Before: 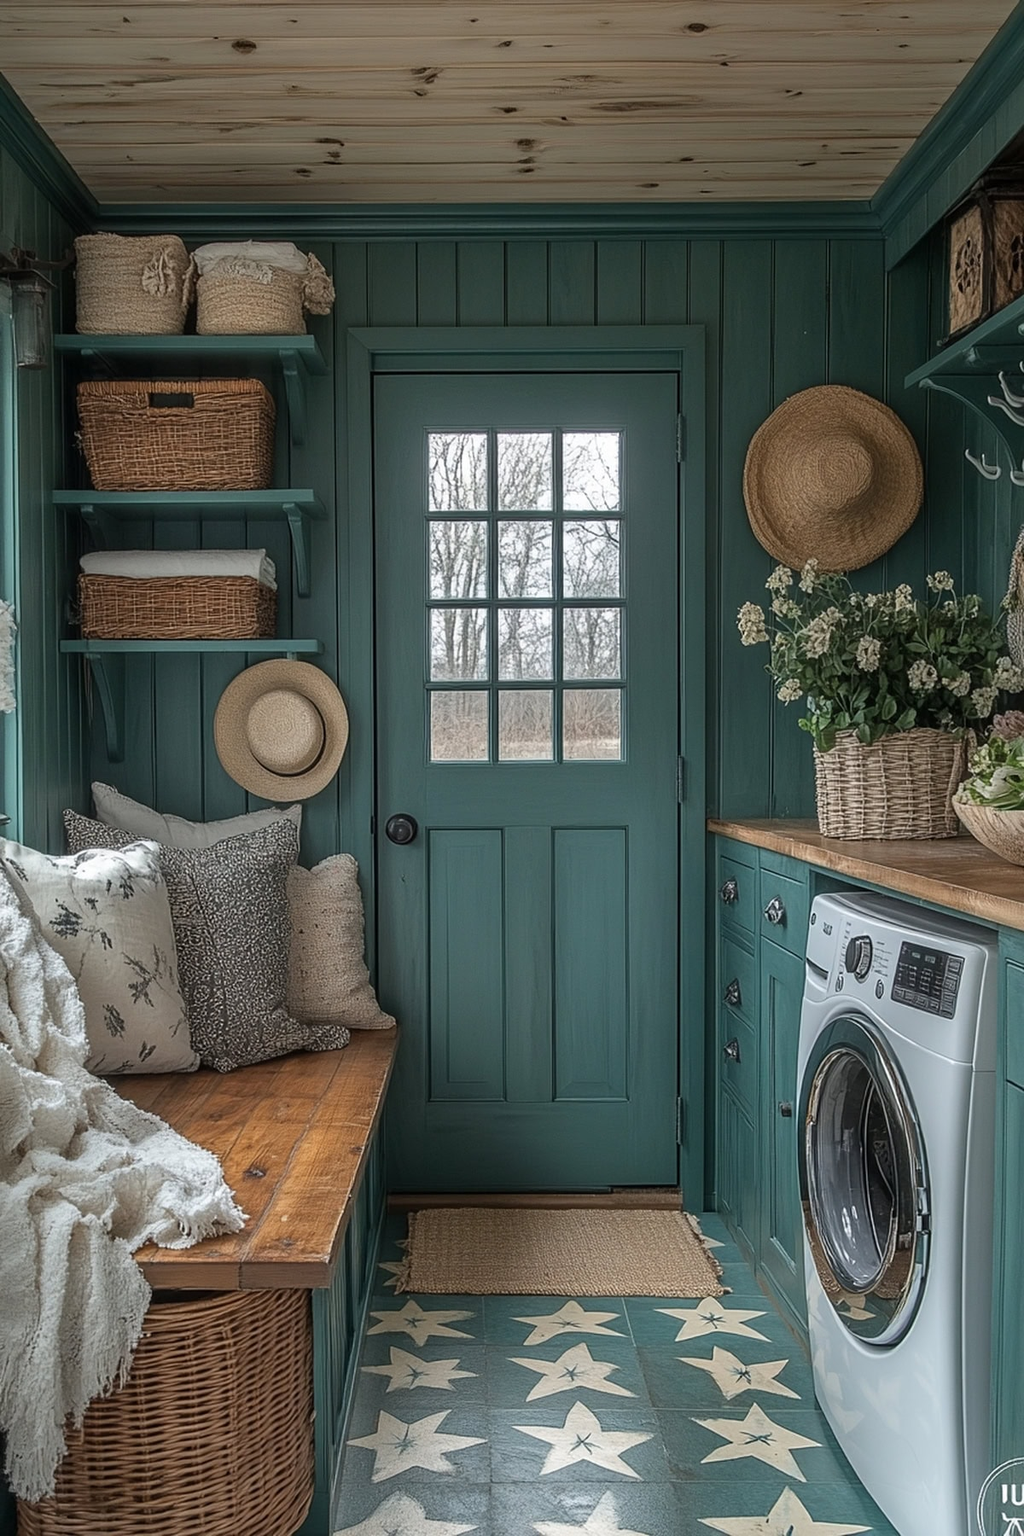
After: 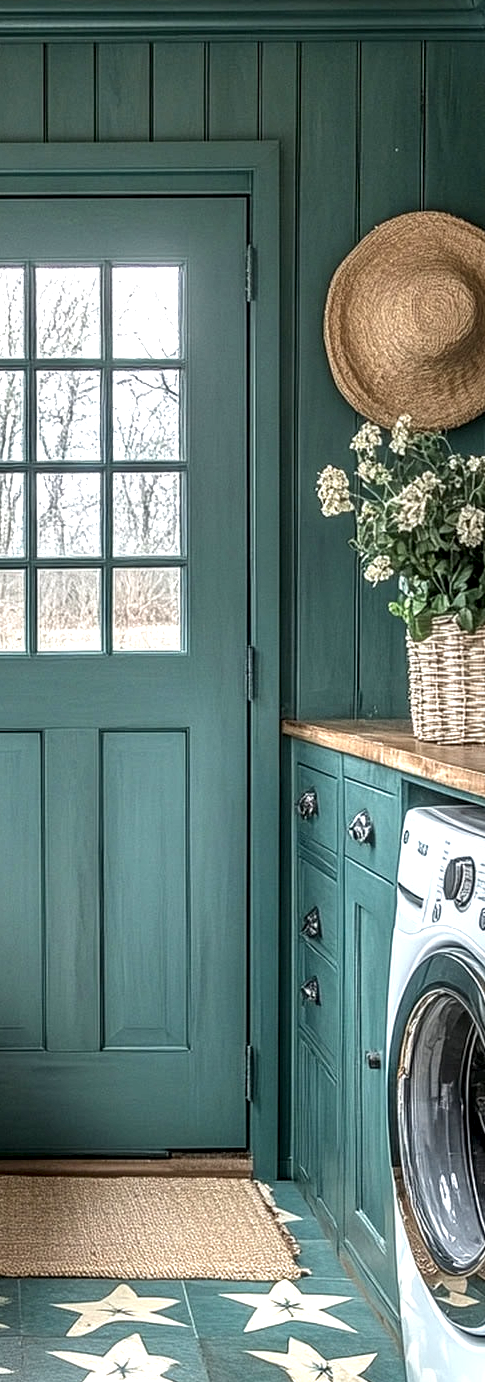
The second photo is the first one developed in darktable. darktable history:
local contrast: highlights 60%, shadows 63%, detail 160%
crop: left 45.633%, top 13.365%, right 13.919%, bottom 9.845%
exposure: black level correction 0, exposure 0.932 EV, compensate exposure bias true, compensate highlight preservation false
